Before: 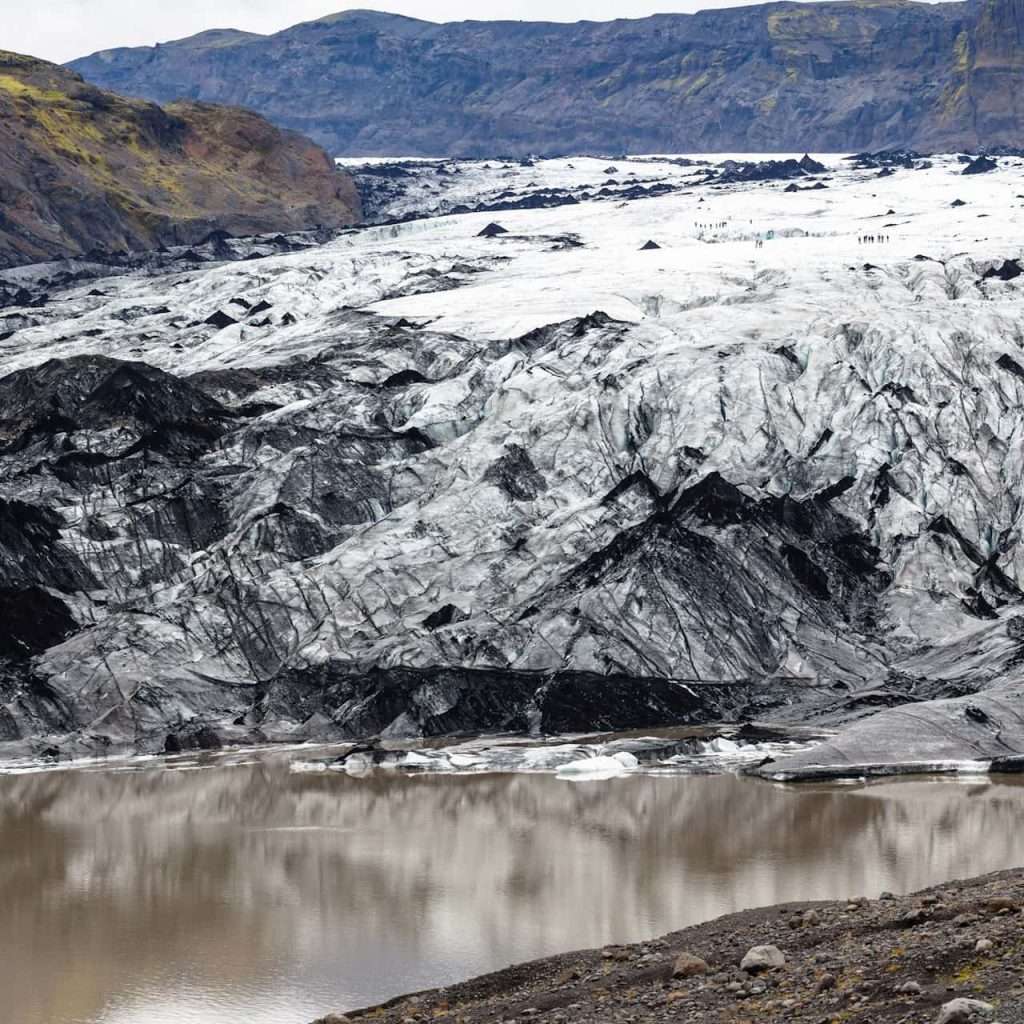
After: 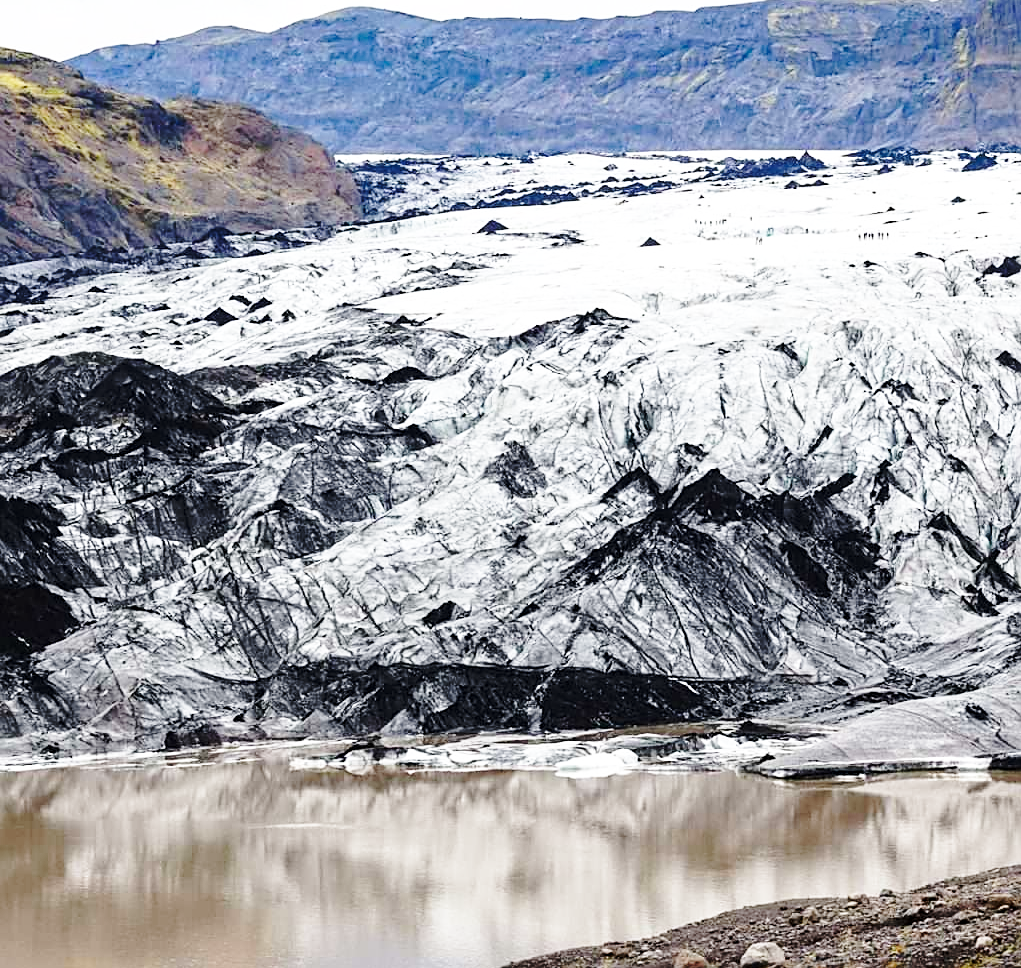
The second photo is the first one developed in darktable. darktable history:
base curve: curves: ch0 [(0, 0) (0.032, 0.037) (0.105, 0.228) (0.435, 0.76) (0.856, 0.983) (1, 1)], preserve colors none
sharpen: on, module defaults
crop: top 0.382%, right 0.255%, bottom 4.989%
